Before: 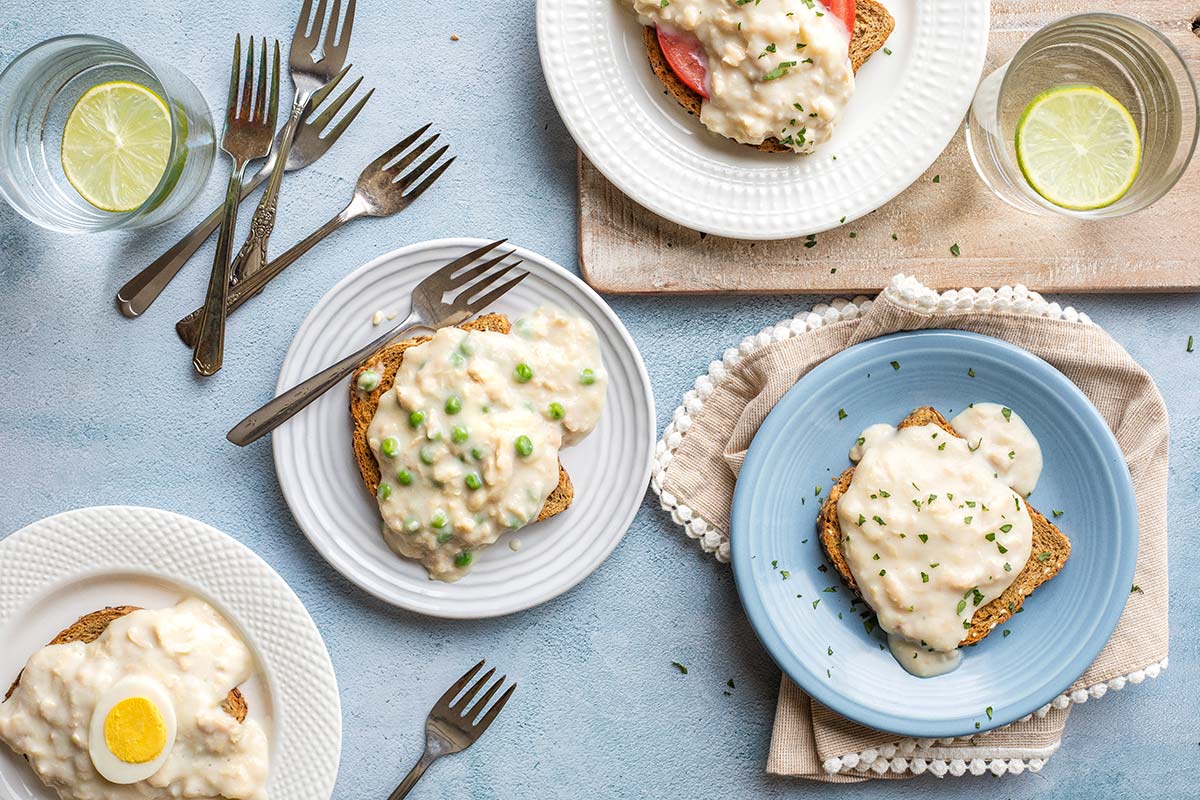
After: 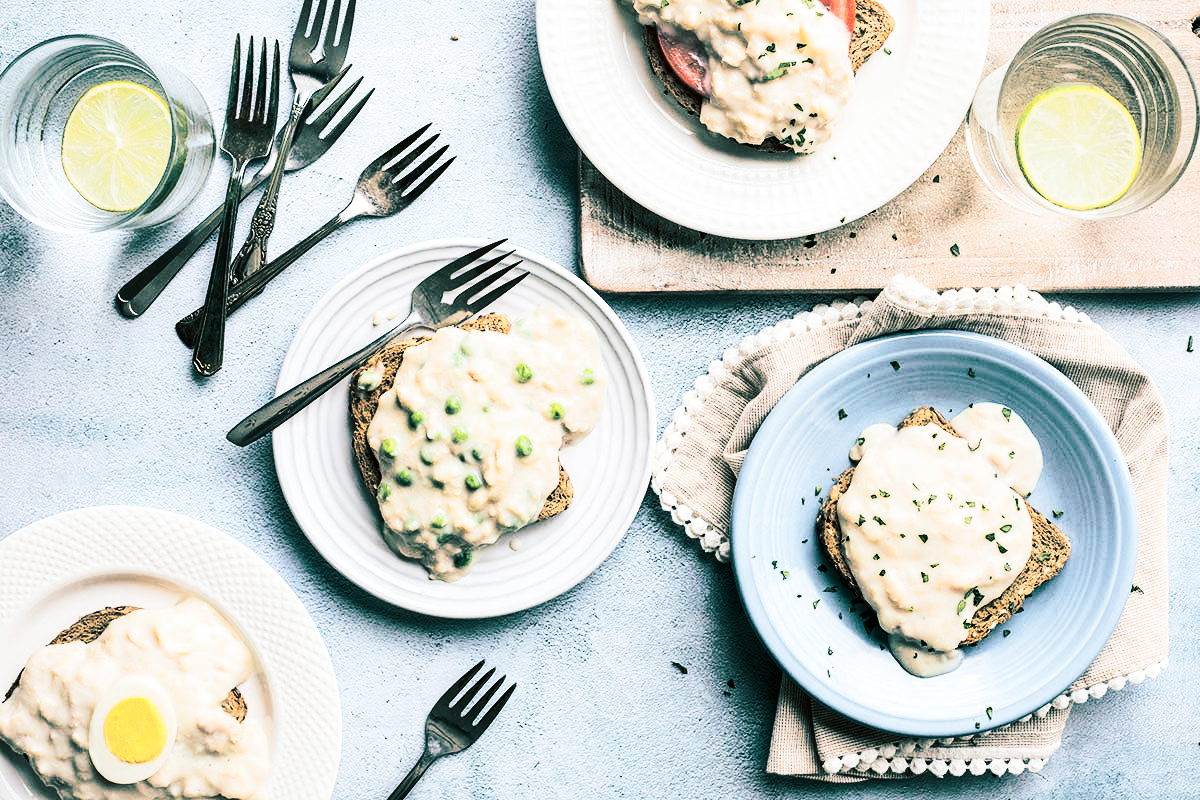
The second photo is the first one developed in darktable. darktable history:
split-toning: shadows › hue 183.6°, shadows › saturation 0.52, highlights › hue 0°, highlights › saturation 0
white balance: emerald 1
contrast brightness saturation: contrast 0.5, saturation -0.1
